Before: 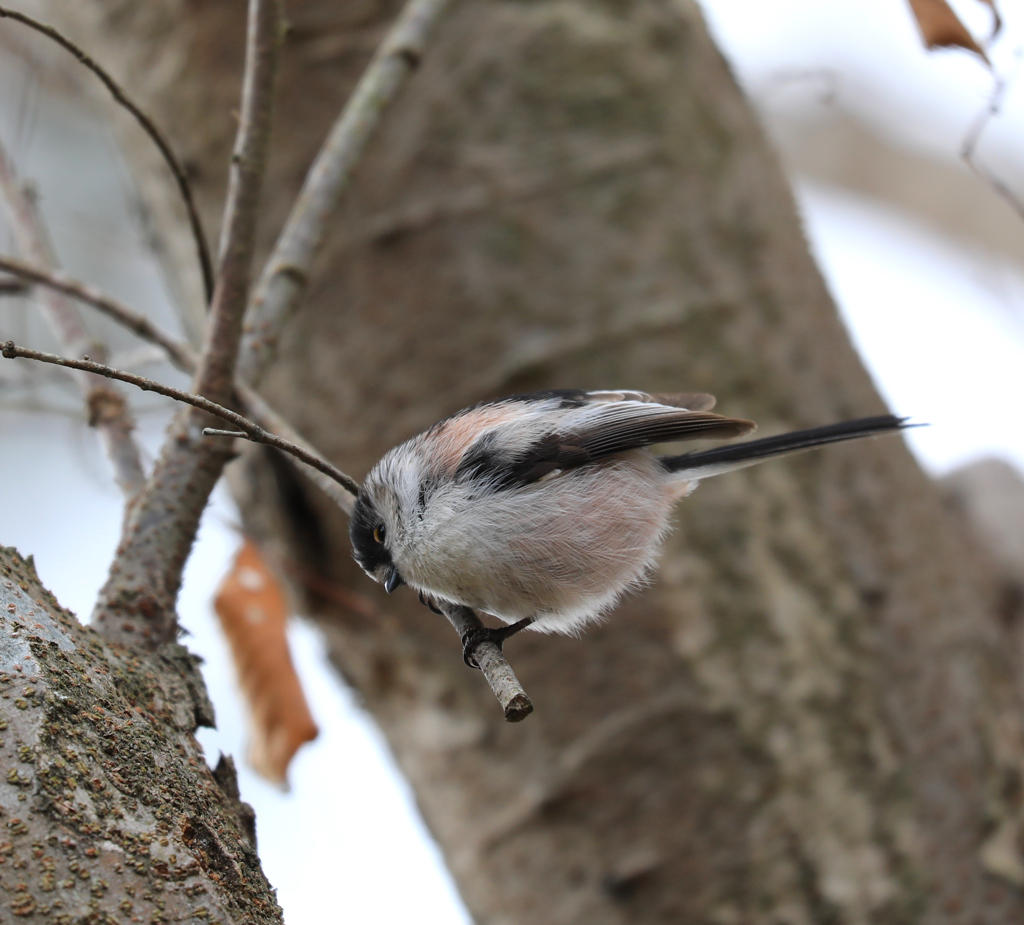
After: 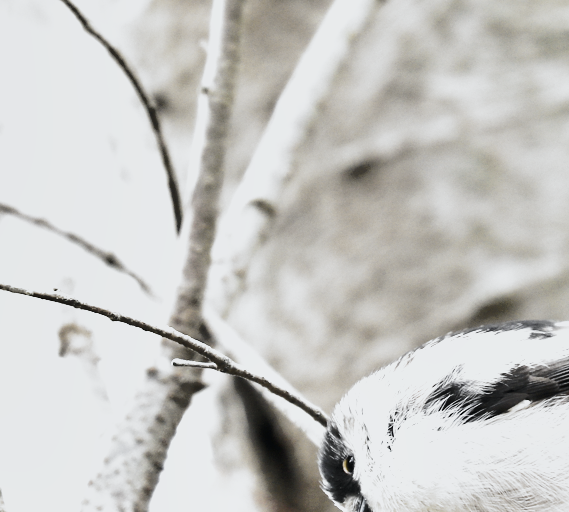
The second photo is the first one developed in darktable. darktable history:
shadows and highlights: highlights color adjustment 0.084%, low approximation 0.01, soften with gaussian
exposure: exposure 2.903 EV, compensate exposure bias true, compensate highlight preservation false
crop and rotate: left 3.06%, top 7.538%, right 41.328%, bottom 37.033%
filmic rgb: black relative exposure -5.08 EV, white relative exposure 3.2 EV, hardness 3.41, contrast 1.191, highlights saturation mix -29.15%, preserve chrominance no, color science v4 (2020)
tone curve: curves: ch0 [(0, 0.02) (0.063, 0.058) (0.262, 0.243) (0.447, 0.468) (0.544, 0.596) (0.805, 0.823) (1, 0.952)]; ch1 [(0, 0) (0.339, 0.31) (0.417, 0.401) (0.452, 0.455) (0.482, 0.483) (0.502, 0.499) (0.517, 0.506) (0.55, 0.542) (0.588, 0.604) (0.729, 0.782) (1, 1)]; ch2 [(0, 0) (0.346, 0.34) (0.431, 0.45) (0.485, 0.487) (0.5, 0.496) (0.527, 0.526) (0.56, 0.574) (0.613, 0.642) (0.679, 0.703) (1, 1)], color space Lab, independent channels, preserve colors none
